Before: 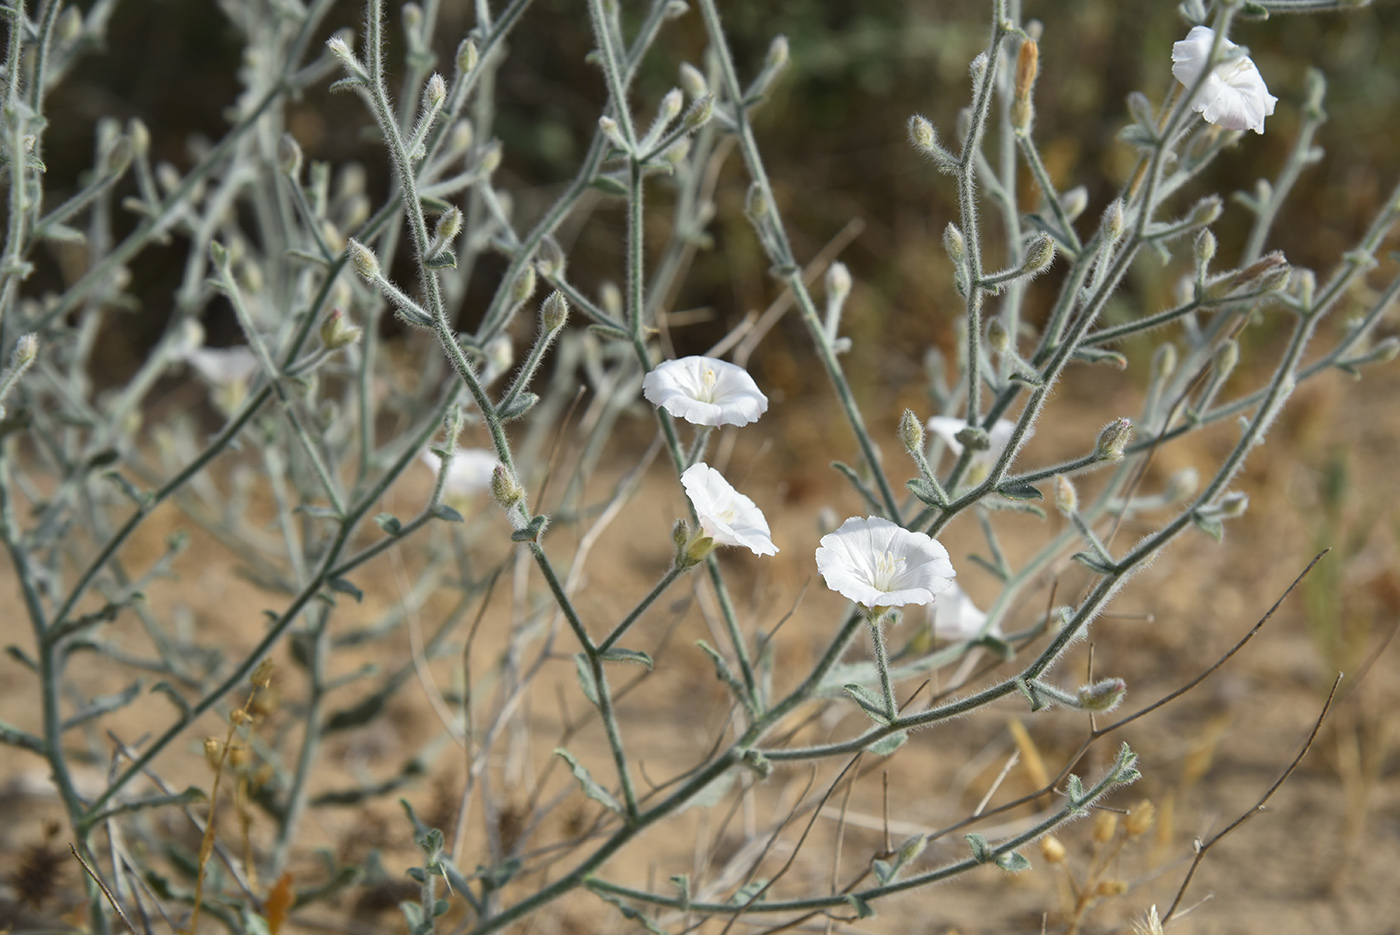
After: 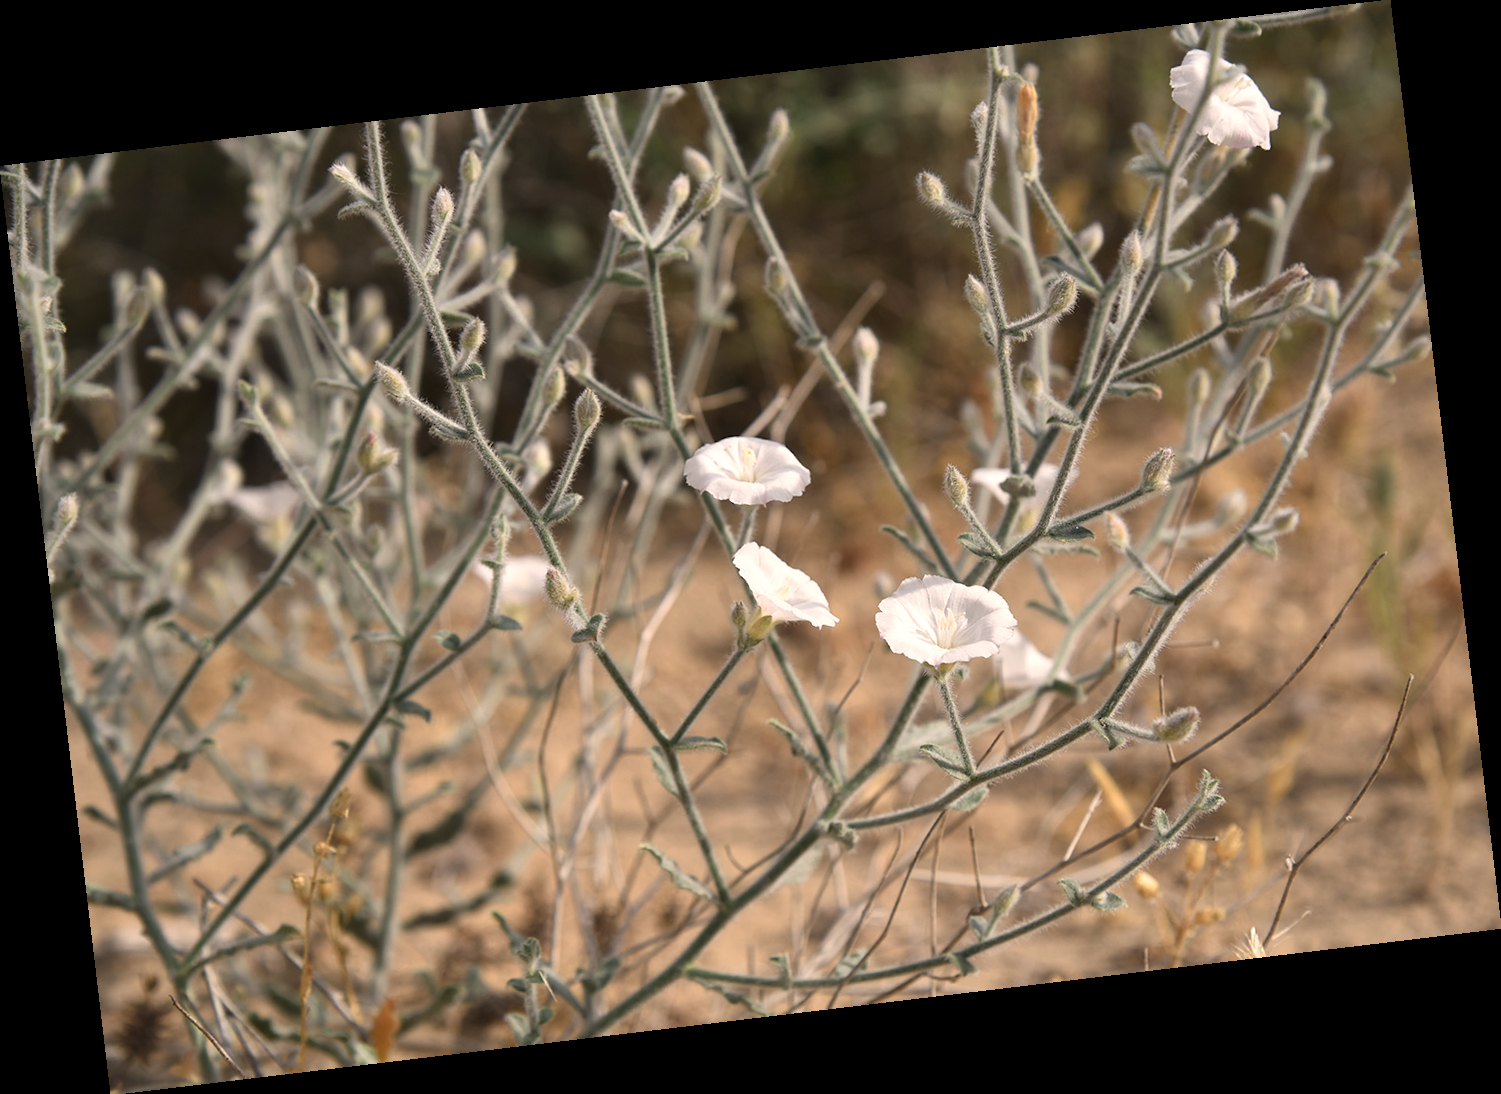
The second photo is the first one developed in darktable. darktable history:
color zones: curves: ch0 [(0, 0.558) (0.143, 0.559) (0.286, 0.529) (0.429, 0.505) (0.571, 0.5) (0.714, 0.5) (0.857, 0.5) (1, 0.558)]; ch1 [(0, 0.469) (0.01, 0.469) (0.12, 0.446) (0.248, 0.469) (0.5, 0.5) (0.748, 0.5) (0.99, 0.469) (1, 0.469)]
white balance: red 1.127, blue 0.943
rotate and perspective: rotation -6.83°, automatic cropping off
